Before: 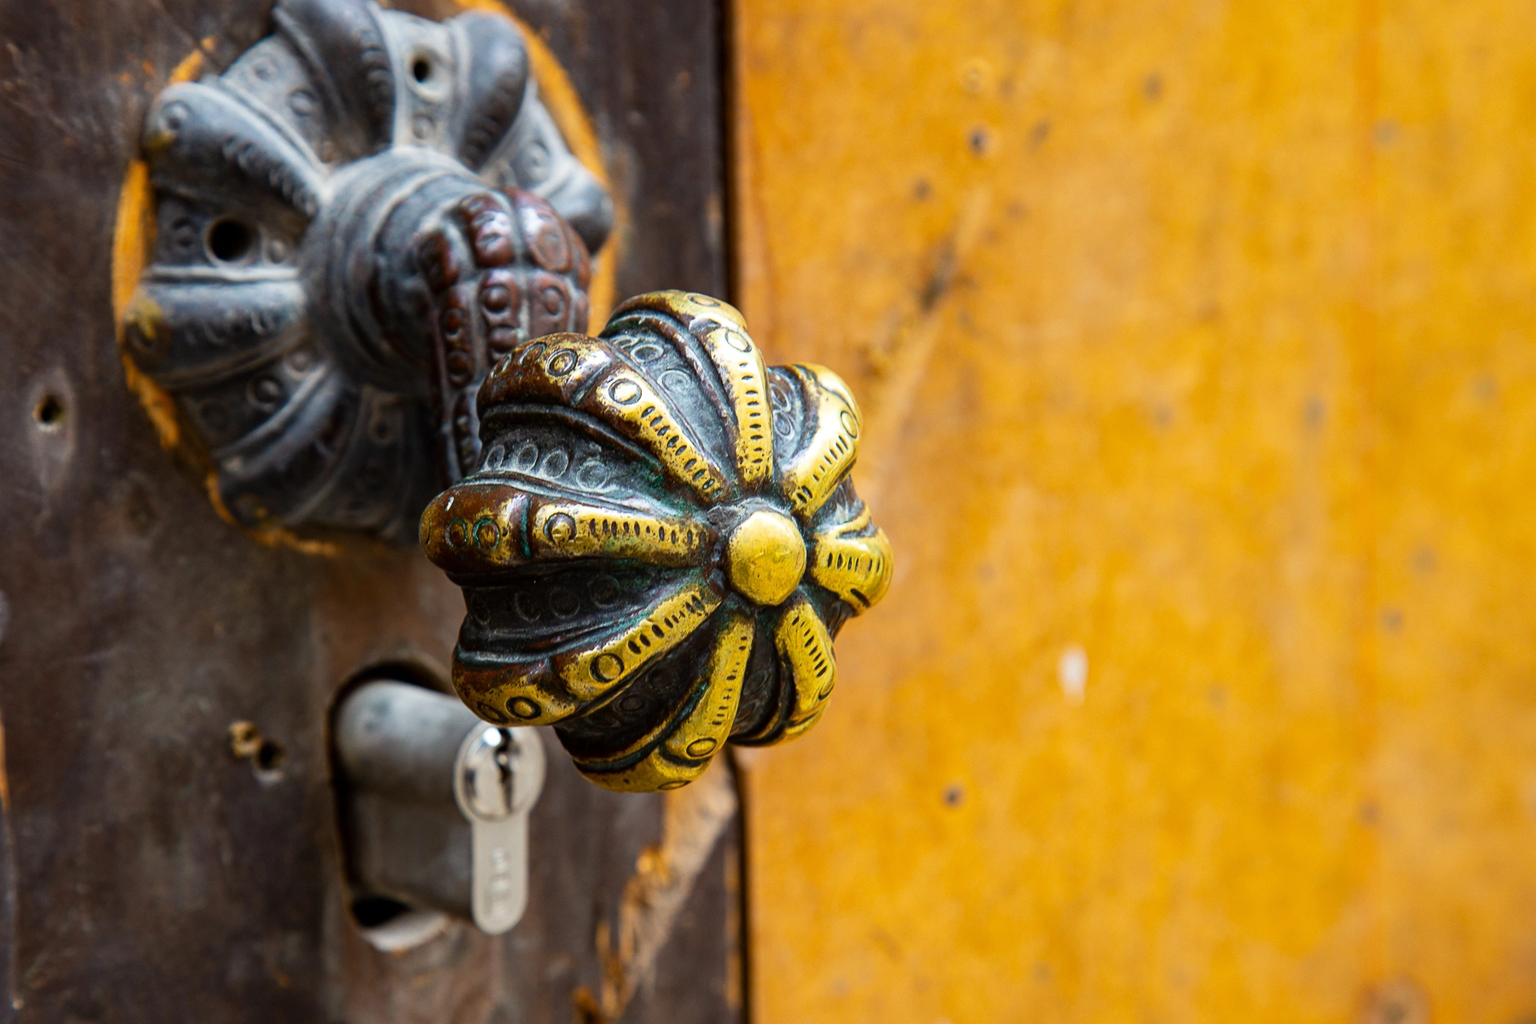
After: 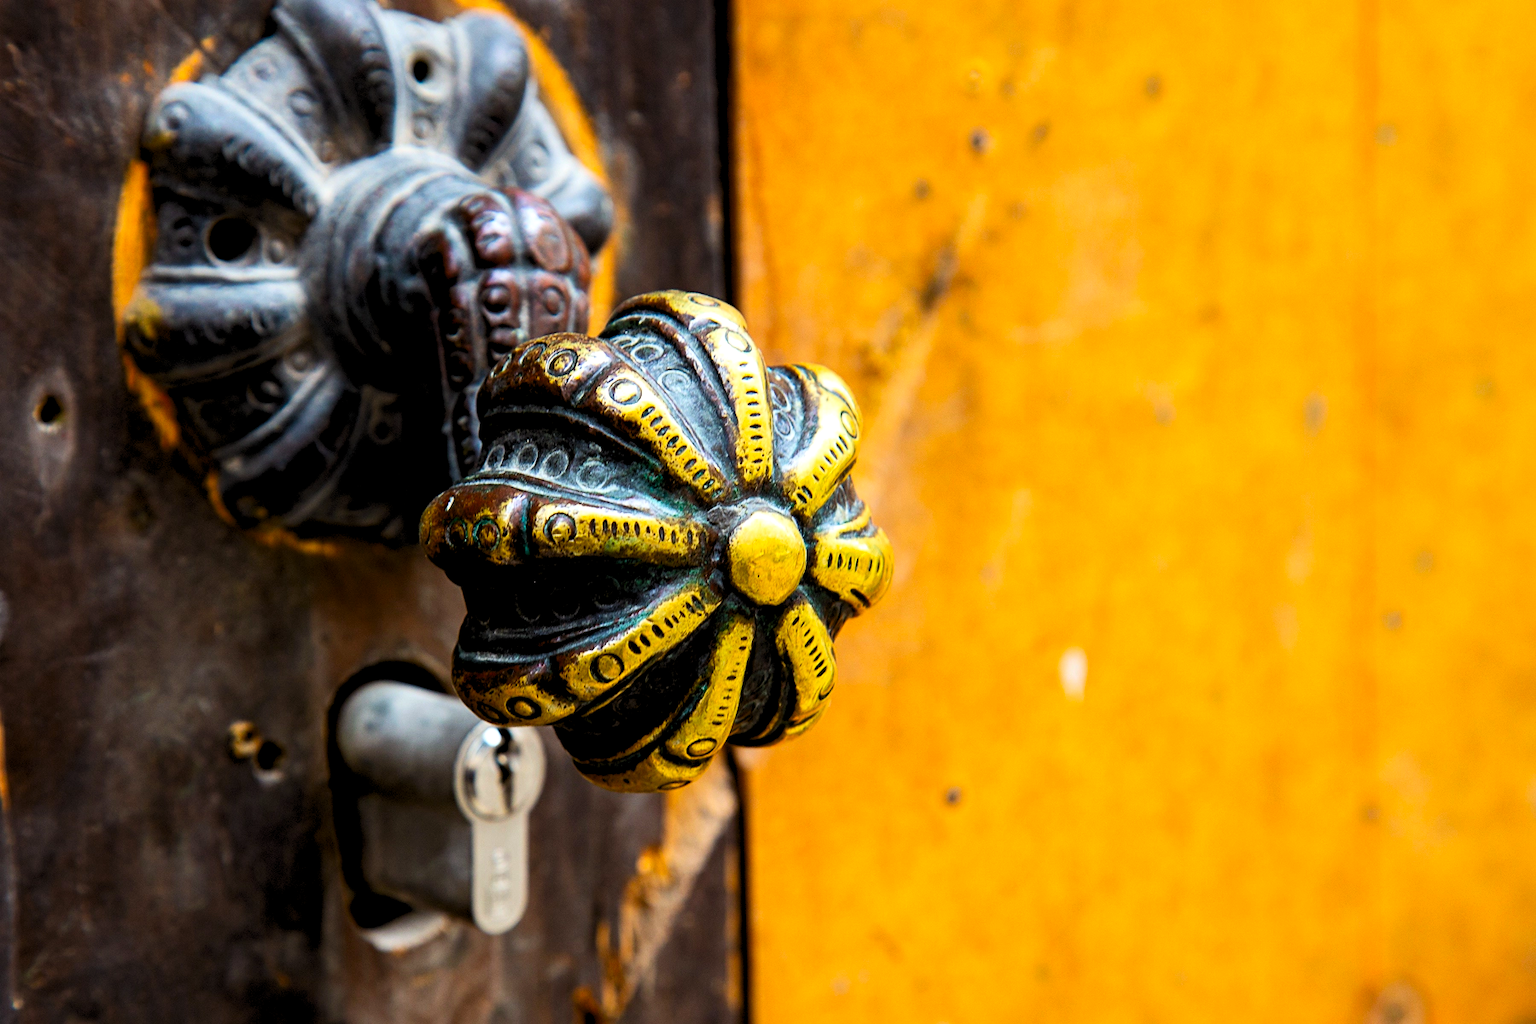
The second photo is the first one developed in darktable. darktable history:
contrast brightness saturation: contrast 0.16, saturation 0.32
levels: levels [0.073, 0.497, 0.972]
